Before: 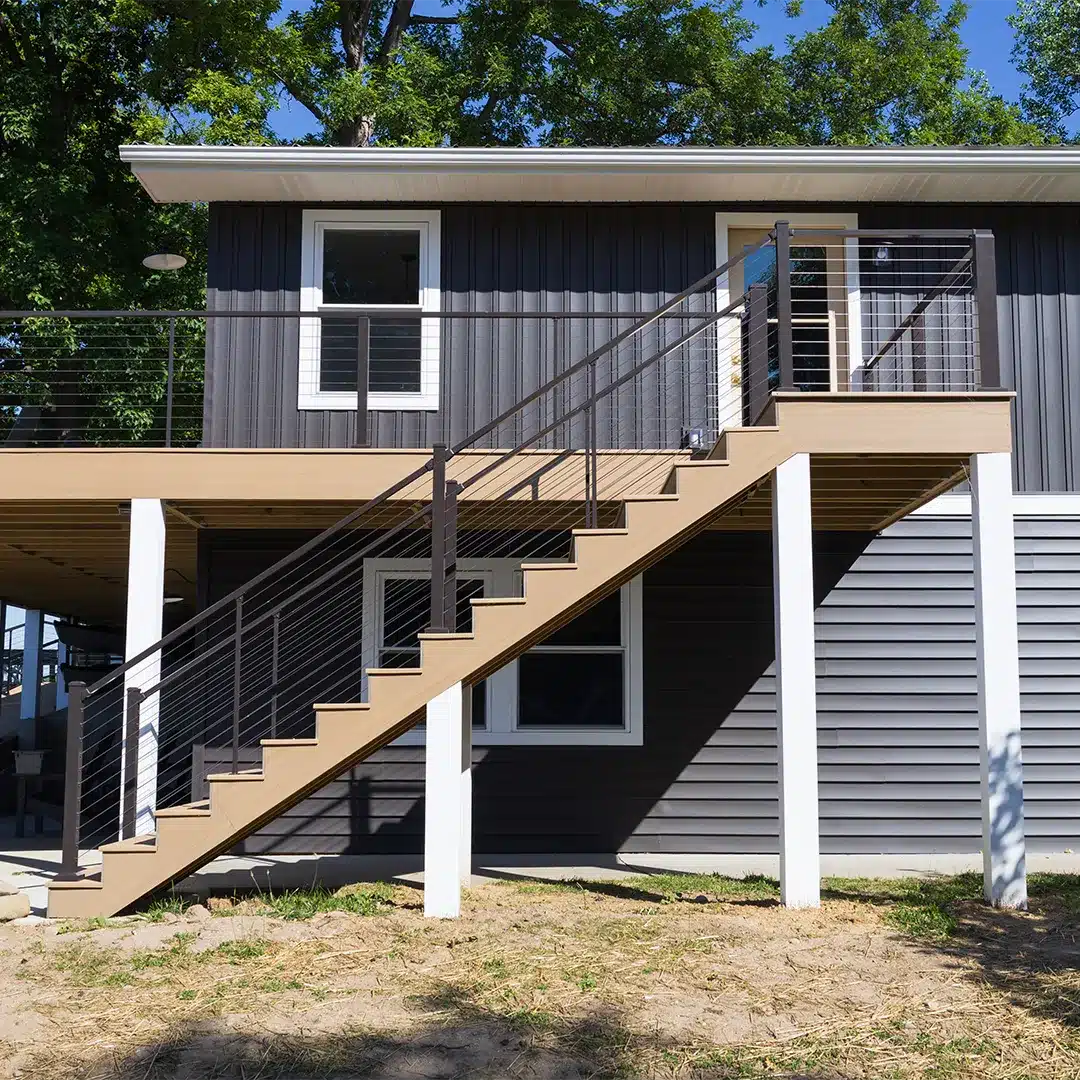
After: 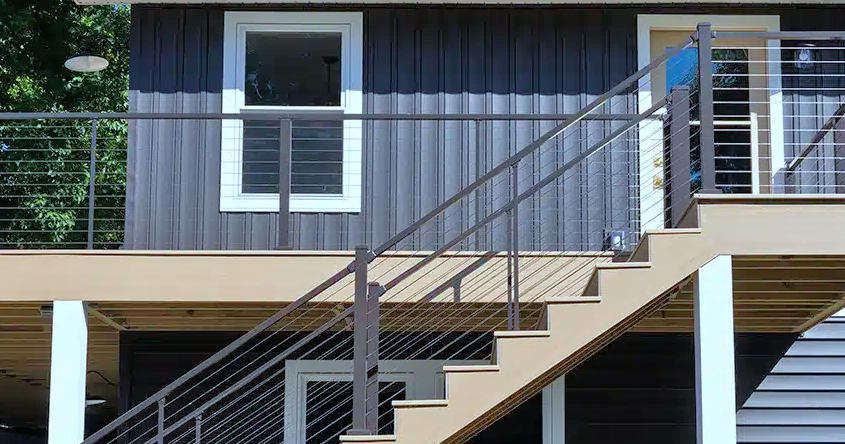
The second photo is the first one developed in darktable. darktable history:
tone equalizer: -7 EV 0.165 EV, -6 EV 0.63 EV, -5 EV 1.15 EV, -4 EV 1.34 EV, -3 EV 1.18 EV, -2 EV 0.6 EV, -1 EV 0.167 EV
crop: left 7.248%, top 18.409%, right 14.445%, bottom 40.42%
color calibration: illuminant F (fluorescent), F source F9 (Cool White Deluxe 4150 K) – high CRI, x 0.374, y 0.373, temperature 4152.27 K
